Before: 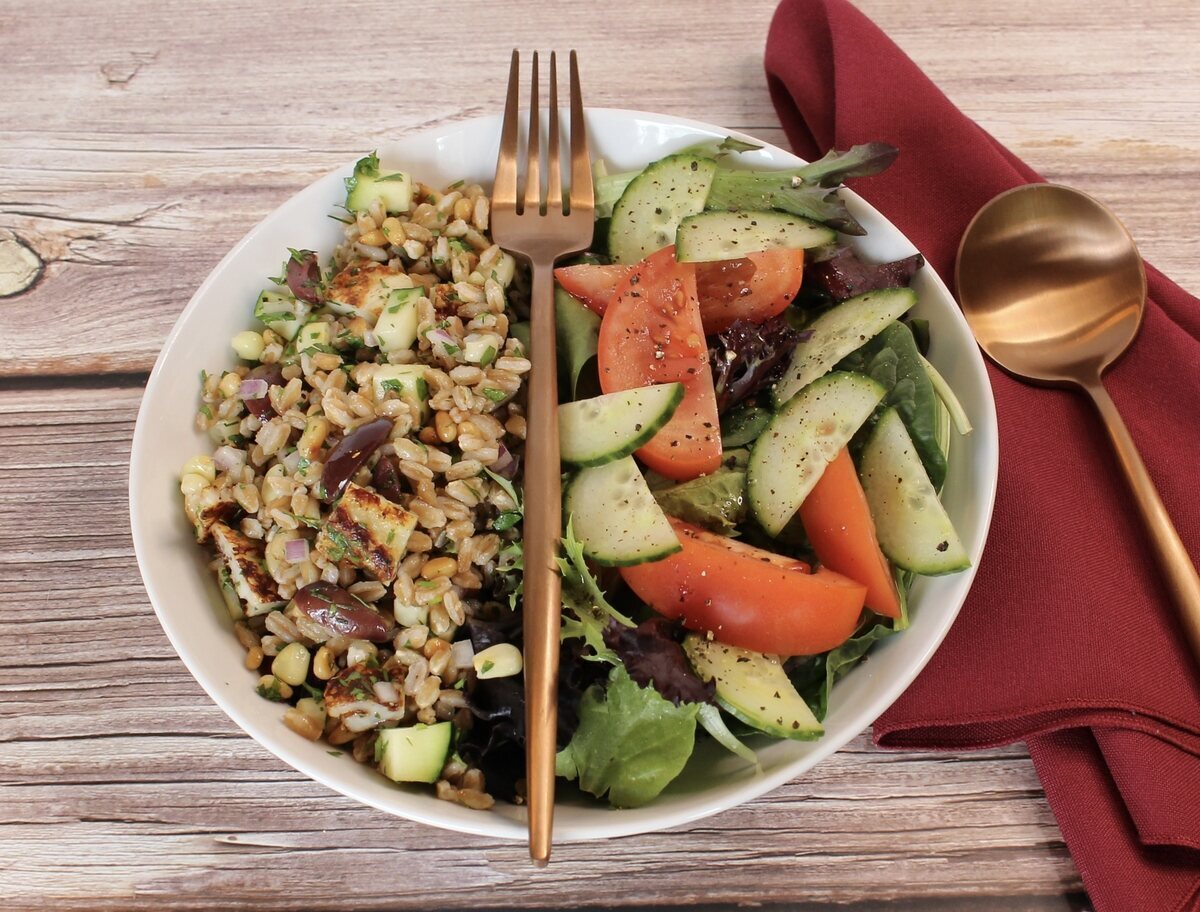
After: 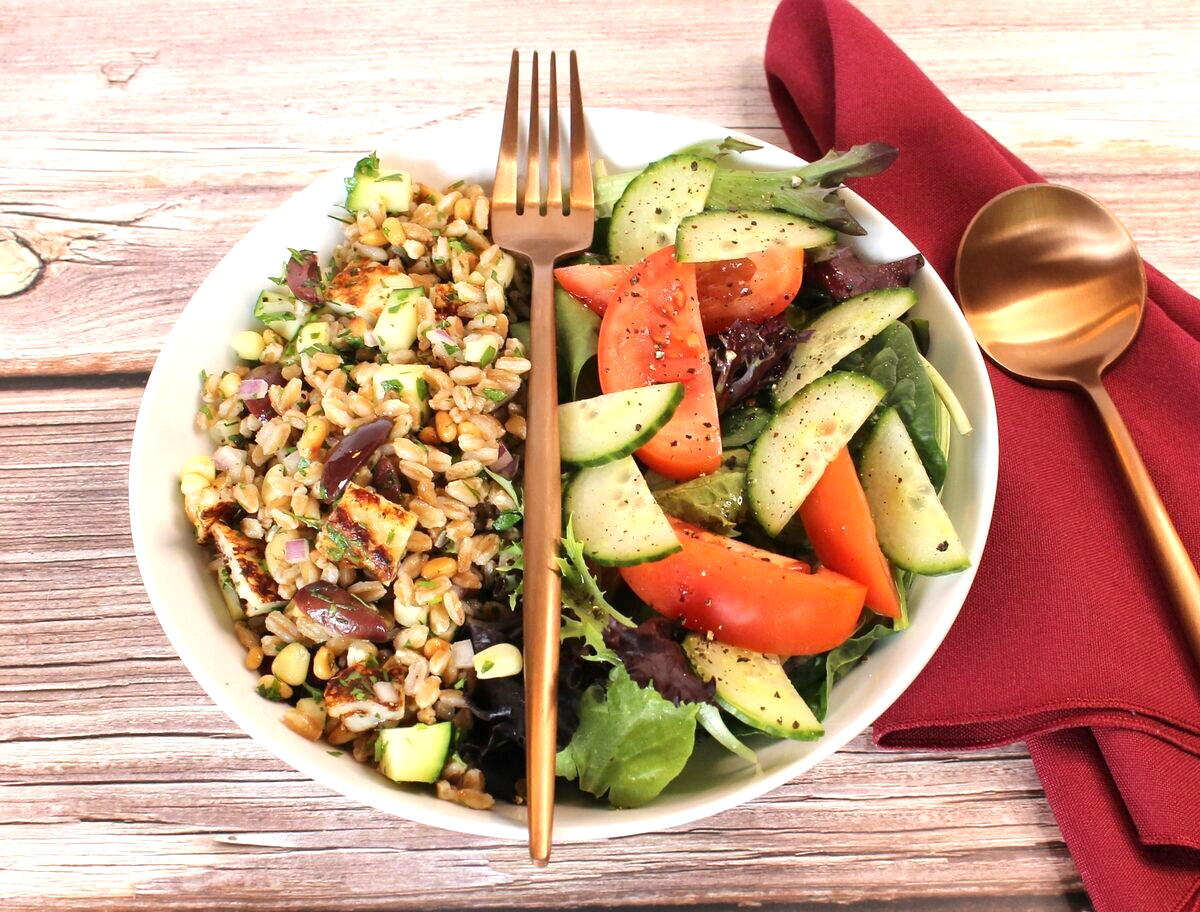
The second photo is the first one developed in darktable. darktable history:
exposure: exposure 0.773 EV, compensate highlight preservation false
